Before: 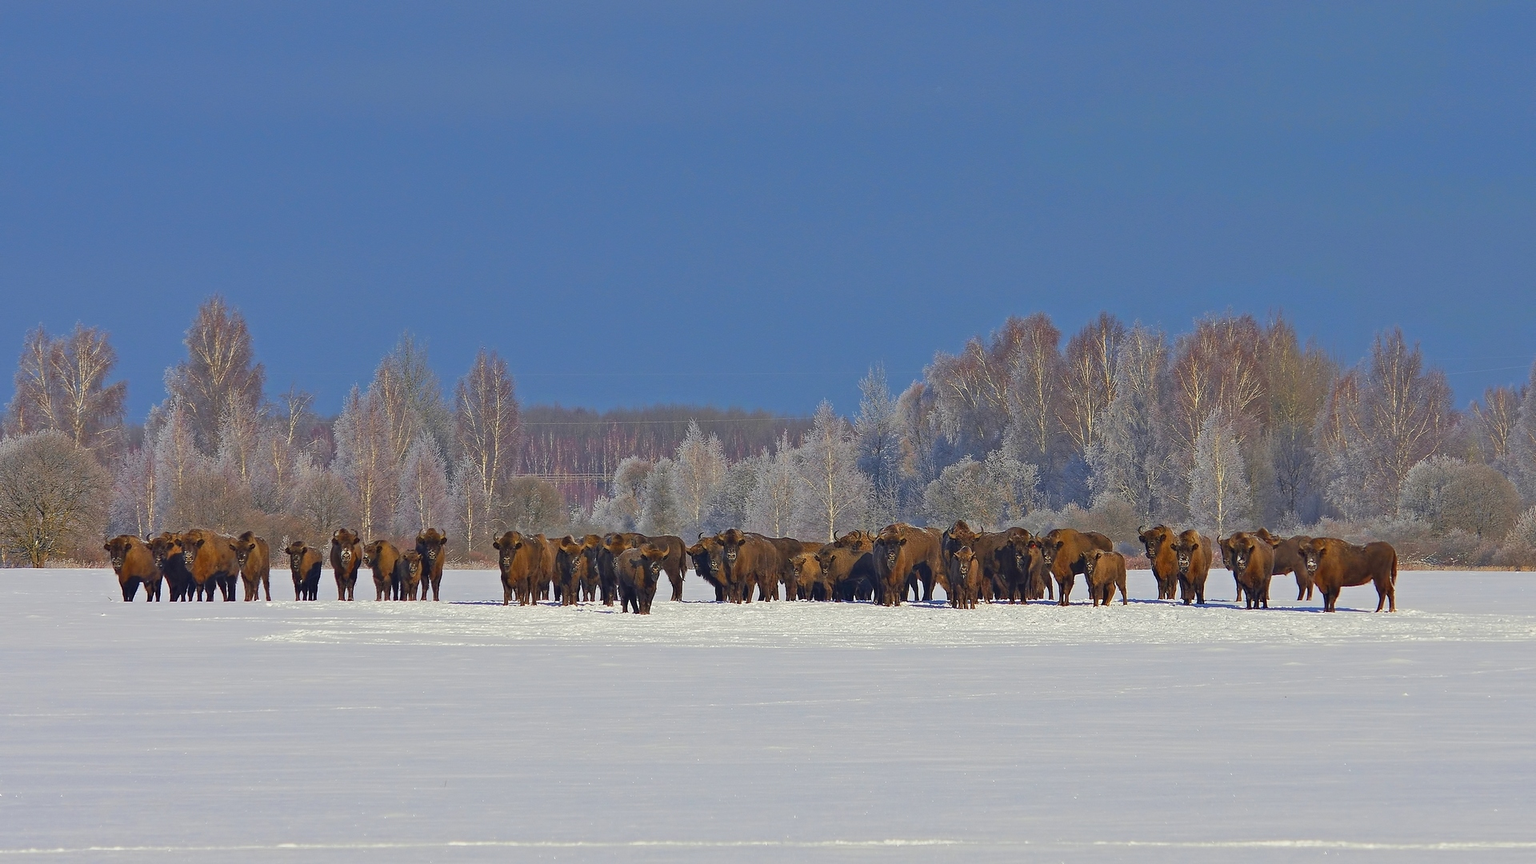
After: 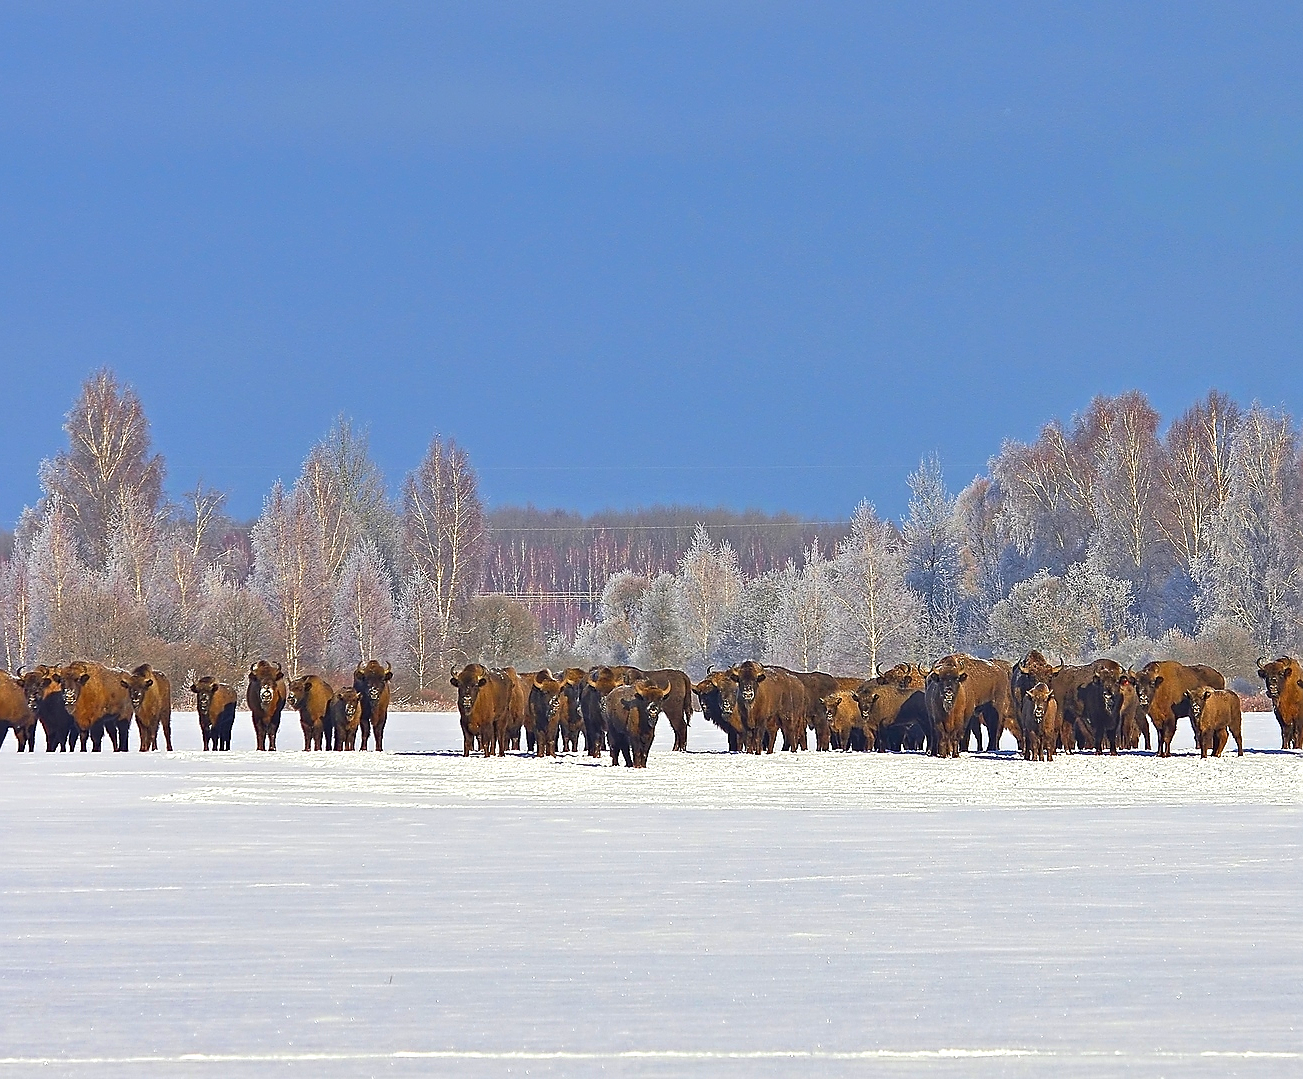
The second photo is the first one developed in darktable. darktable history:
sharpen: radius 1.359, amount 1.241, threshold 0.698
crop and rotate: left 8.686%, right 23.443%
exposure: exposure 0.726 EV, compensate highlight preservation false
shadows and highlights: soften with gaussian
